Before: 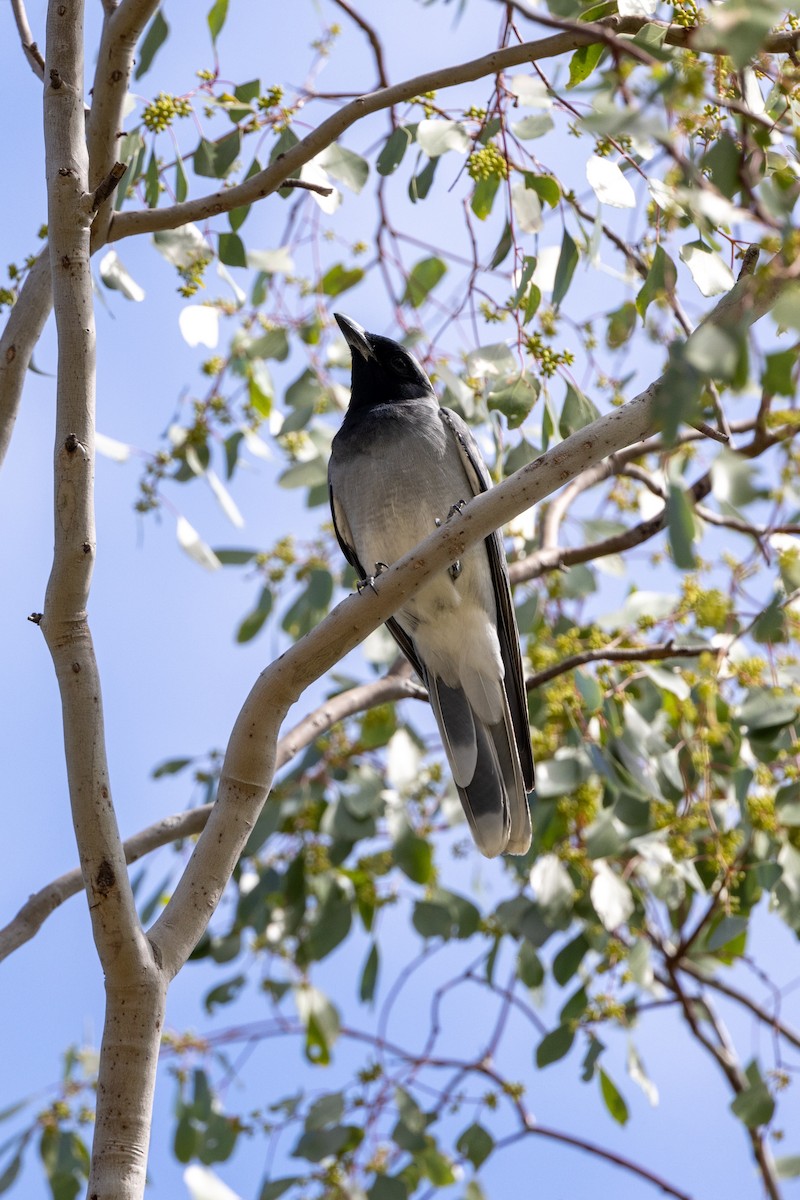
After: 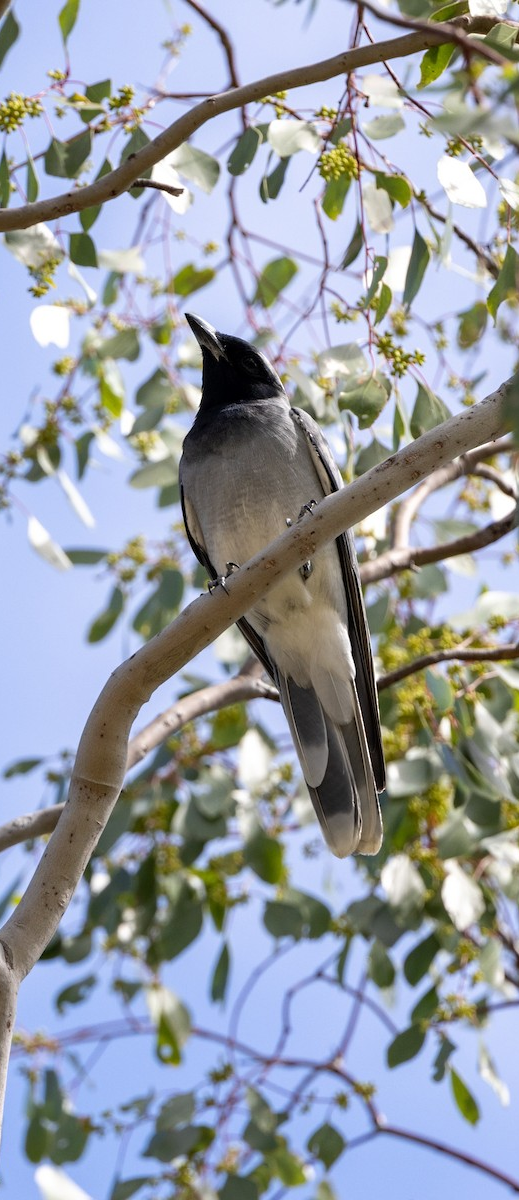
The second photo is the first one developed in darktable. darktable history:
crop and rotate: left 18.707%, right 16.394%
sharpen: radius 5.324, amount 0.311, threshold 26.545
